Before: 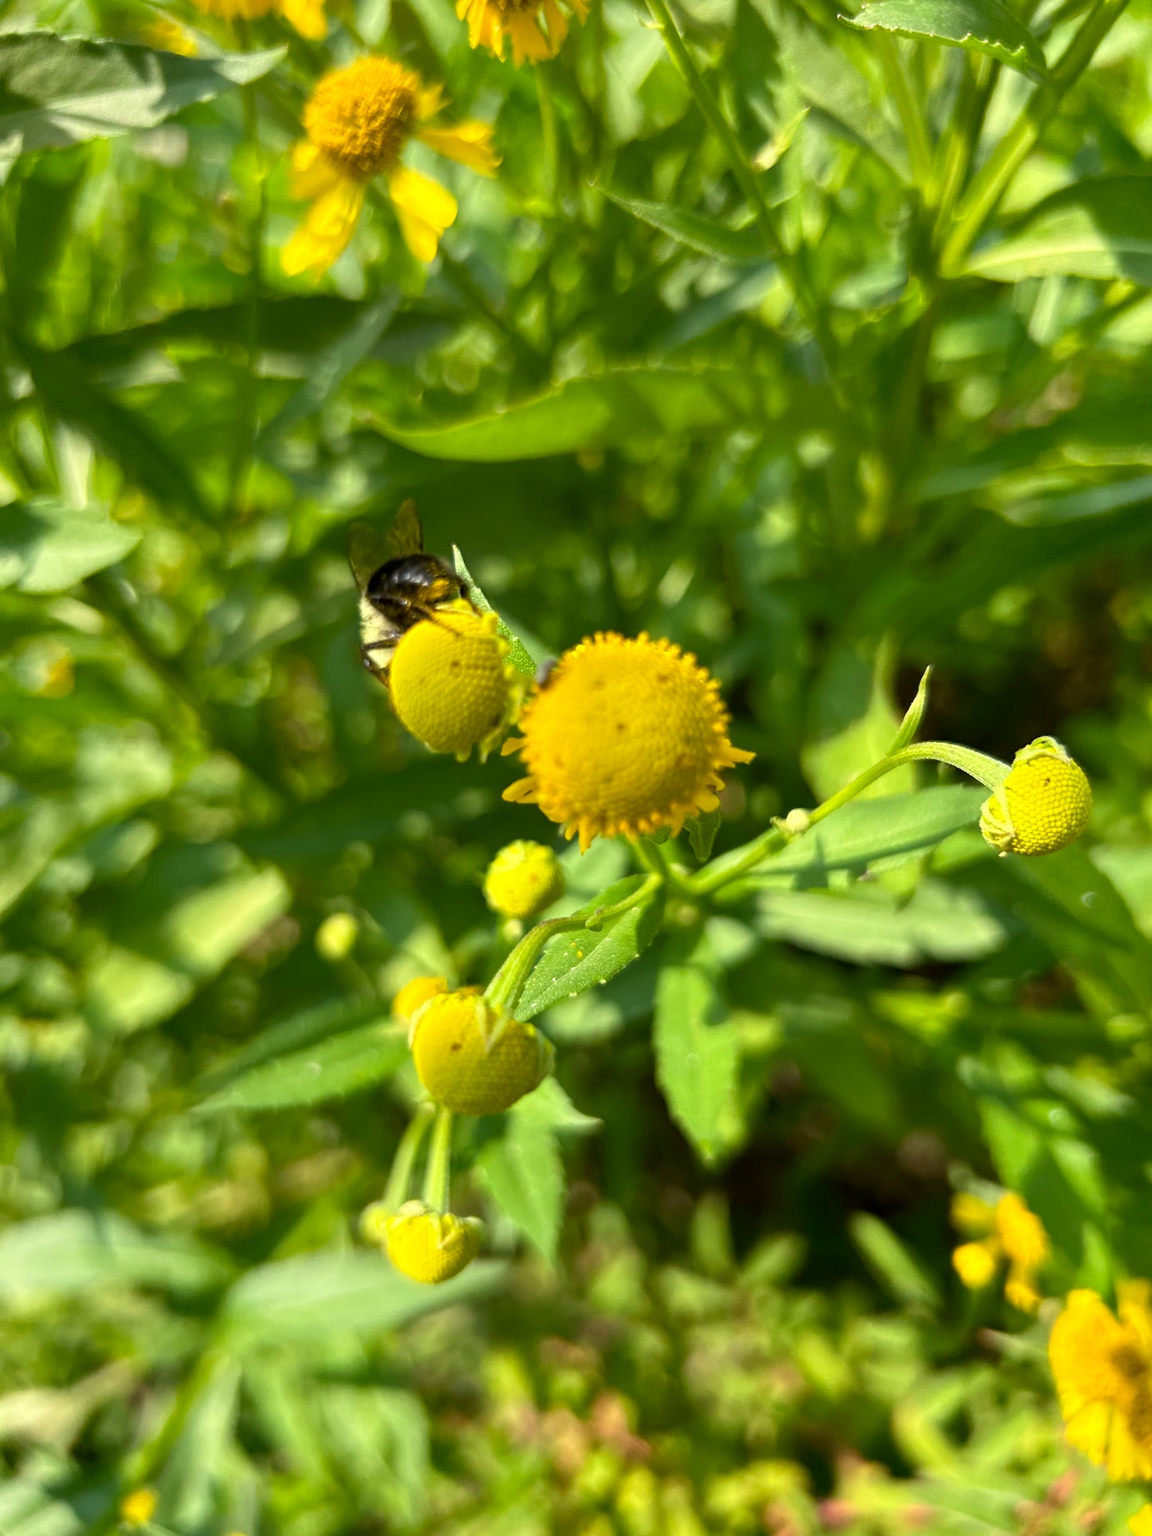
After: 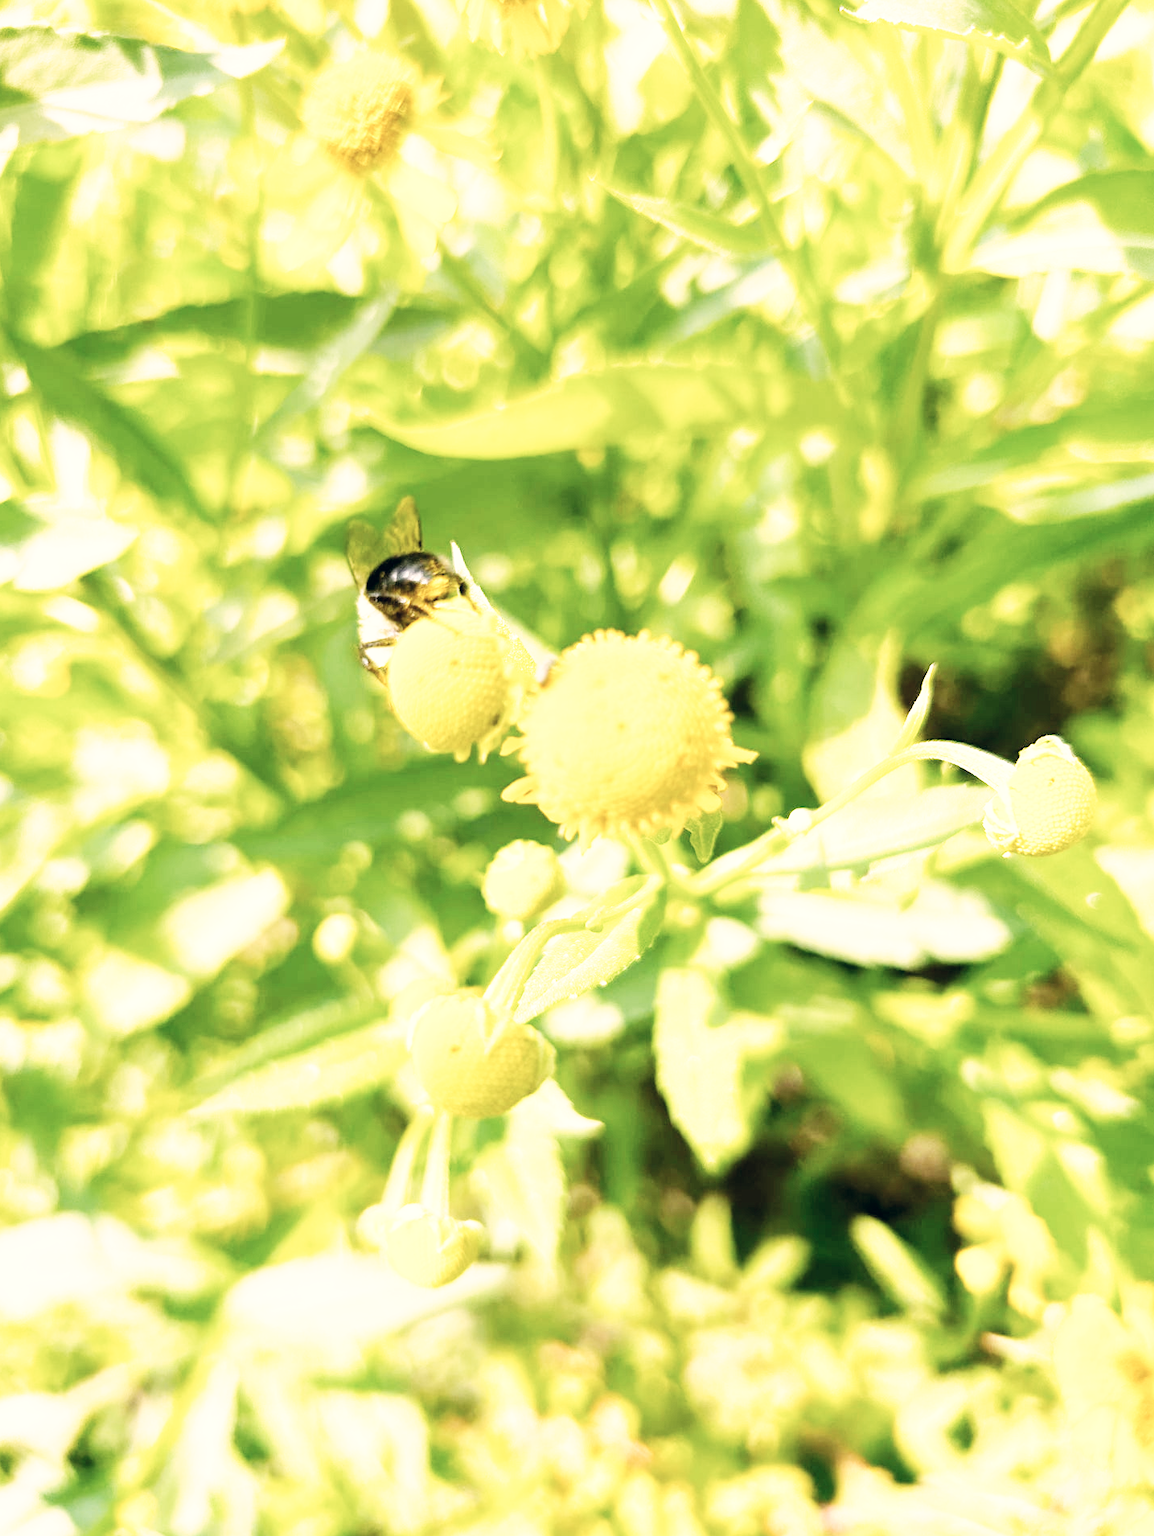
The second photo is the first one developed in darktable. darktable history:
contrast brightness saturation: contrast 0.1, saturation -0.36
tone equalizer: -8 EV 0.25 EV, -7 EV 0.417 EV, -6 EV 0.417 EV, -5 EV 0.25 EV, -3 EV -0.25 EV, -2 EV -0.417 EV, -1 EV -0.417 EV, +0 EV -0.25 EV, edges refinement/feathering 500, mask exposure compensation -1.57 EV, preserve details guided filter
base curve: curves: ch0 [(0, 0) (0.007, 0.004) (0.027, 0.03) (0.046, 0.07) (0.207, 0.54) (0.442, 0.872) (0.673, 0.972) (1, 1)], preserve colors none
white balance: red 0.982, blue 1.018
exposure: black level correction 0, exposure 1.45 EV, compensate exposure bias true, compensate highlight preservation false
color correction: highlights a* 5.38, highlights b* 5.3, shadows a* -4.26, shadows b* -5.11
crop: left 0.434%, top 0.485%, right 0.244%, bottom 0.386%
